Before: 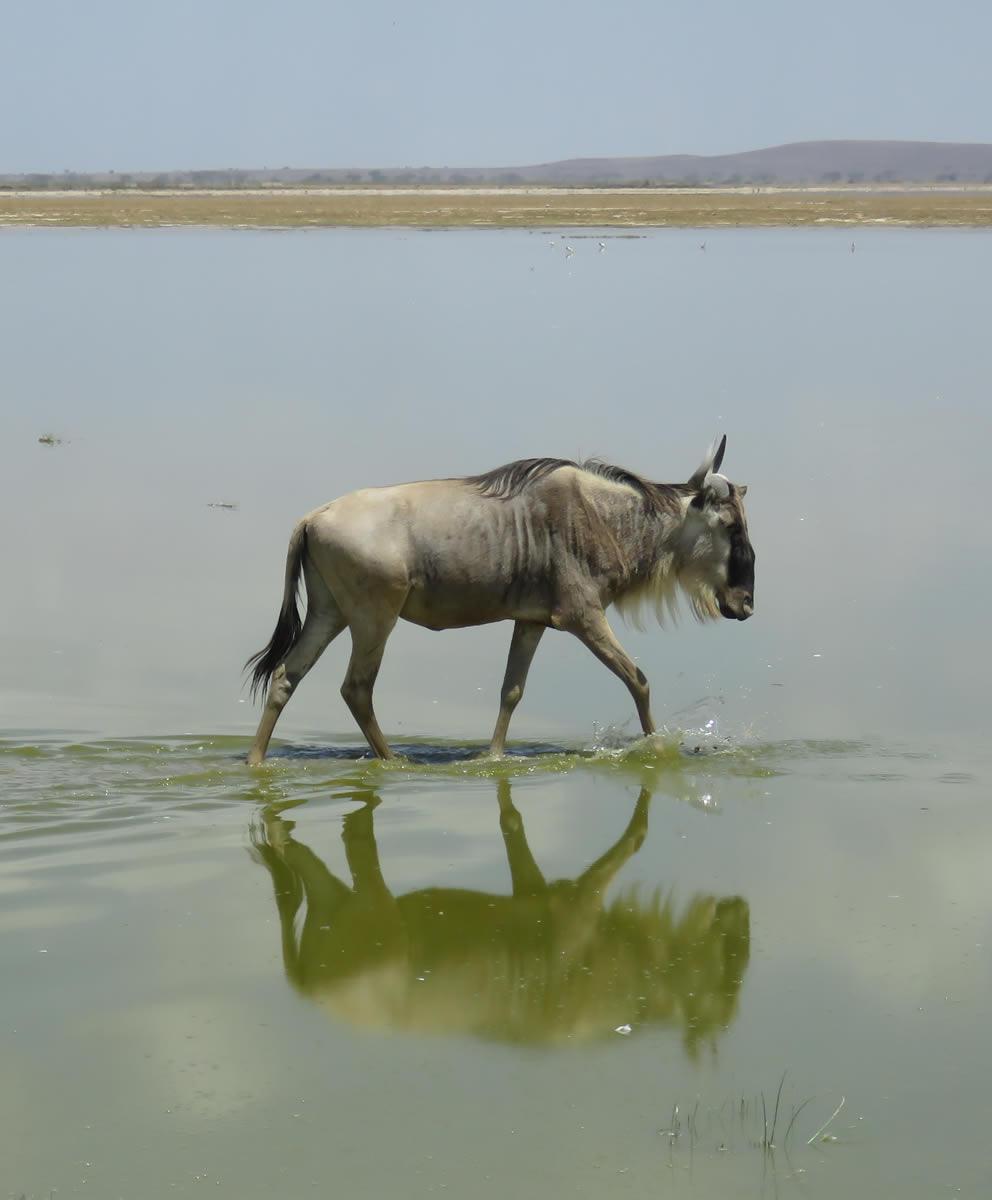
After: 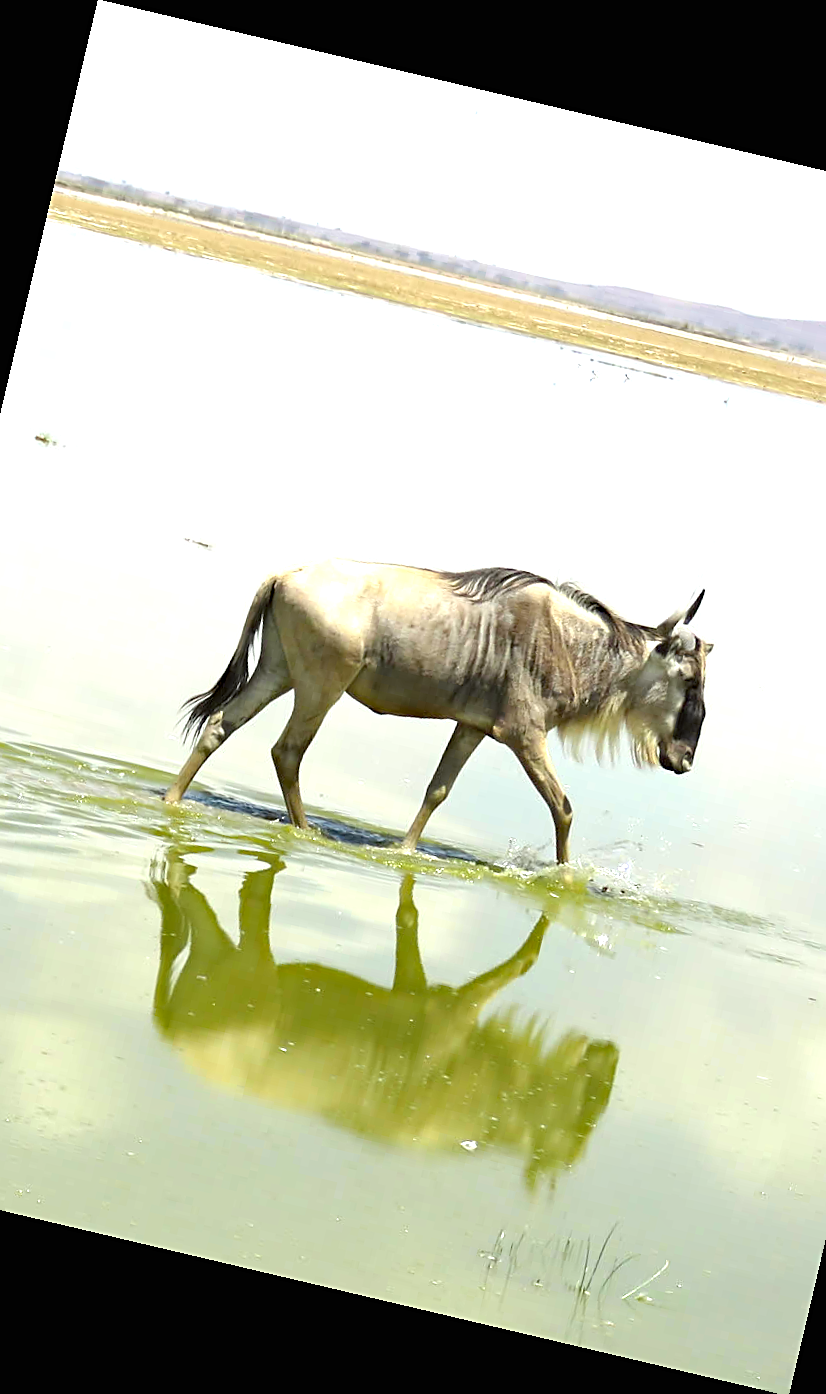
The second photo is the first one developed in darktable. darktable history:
crop and rotate: left 14.292%, right 19.041%
rotate and perspective: rotation 13.27°, automatic cropping off
haze removal: strength 0.29, distance 0.25, compatibility mode true, adaptive false
sharpen: on, module defaults
exposure: black level correction 0, exposure 1.45 EV, compensate exposure bias true, compensate highlight preservation false
